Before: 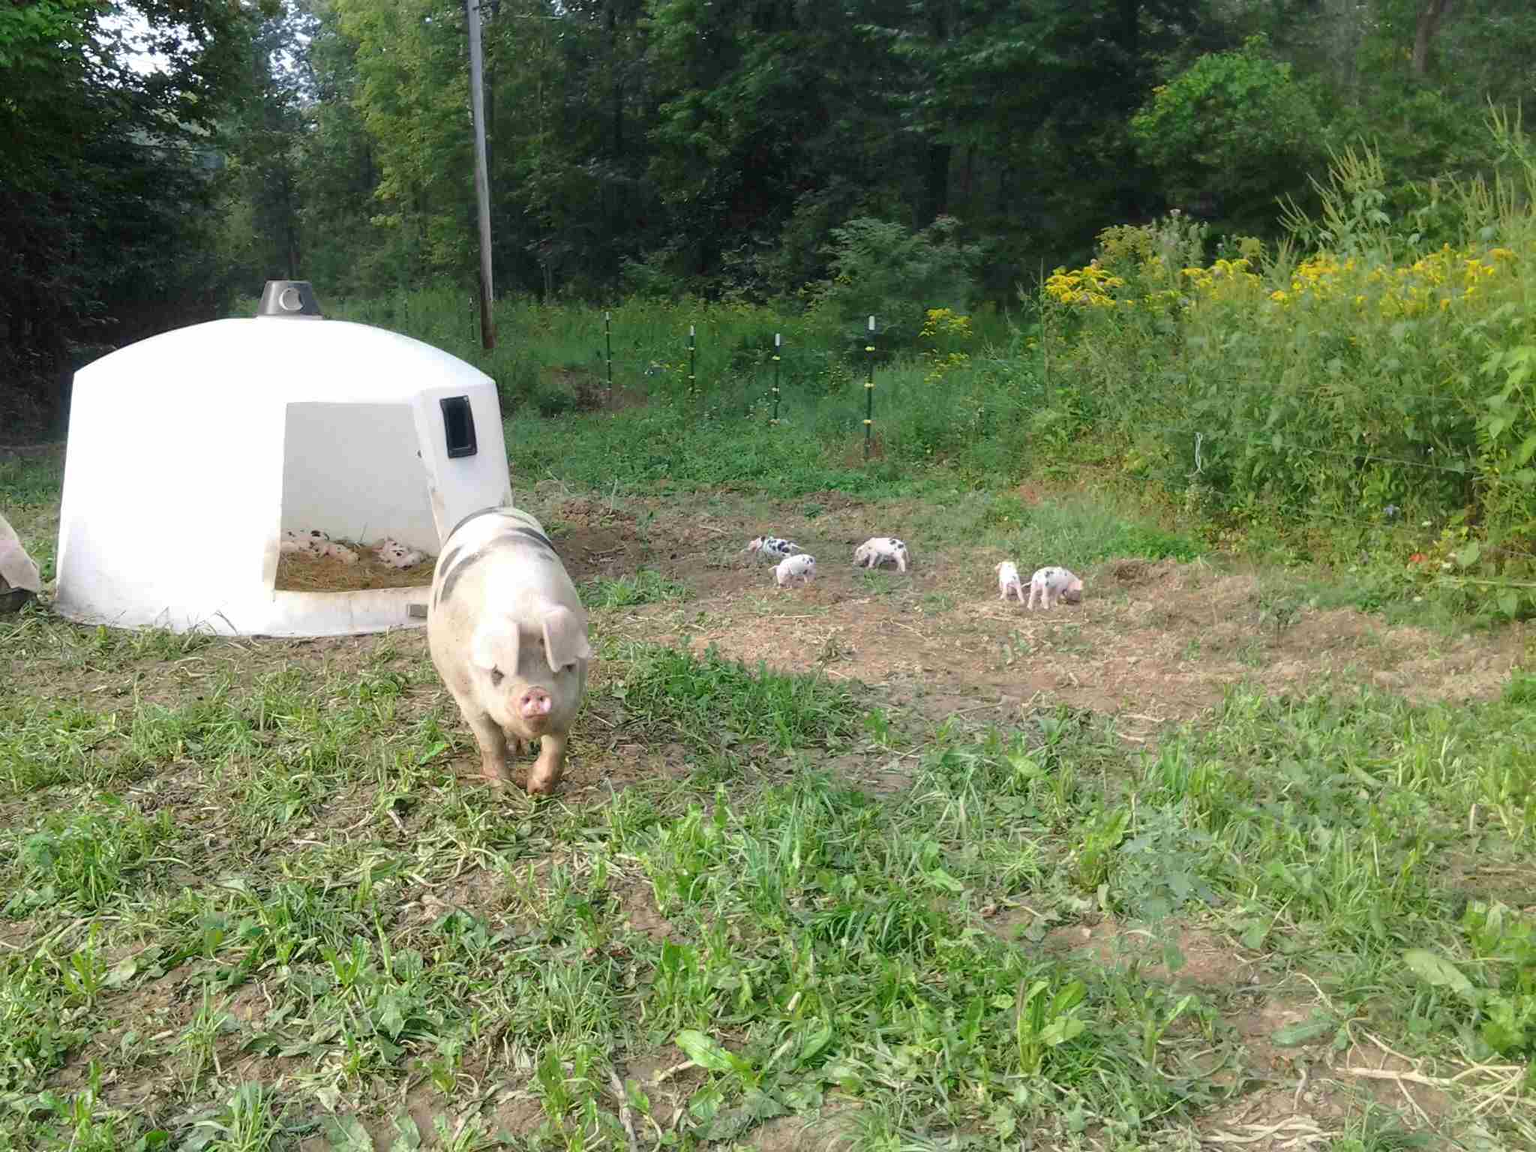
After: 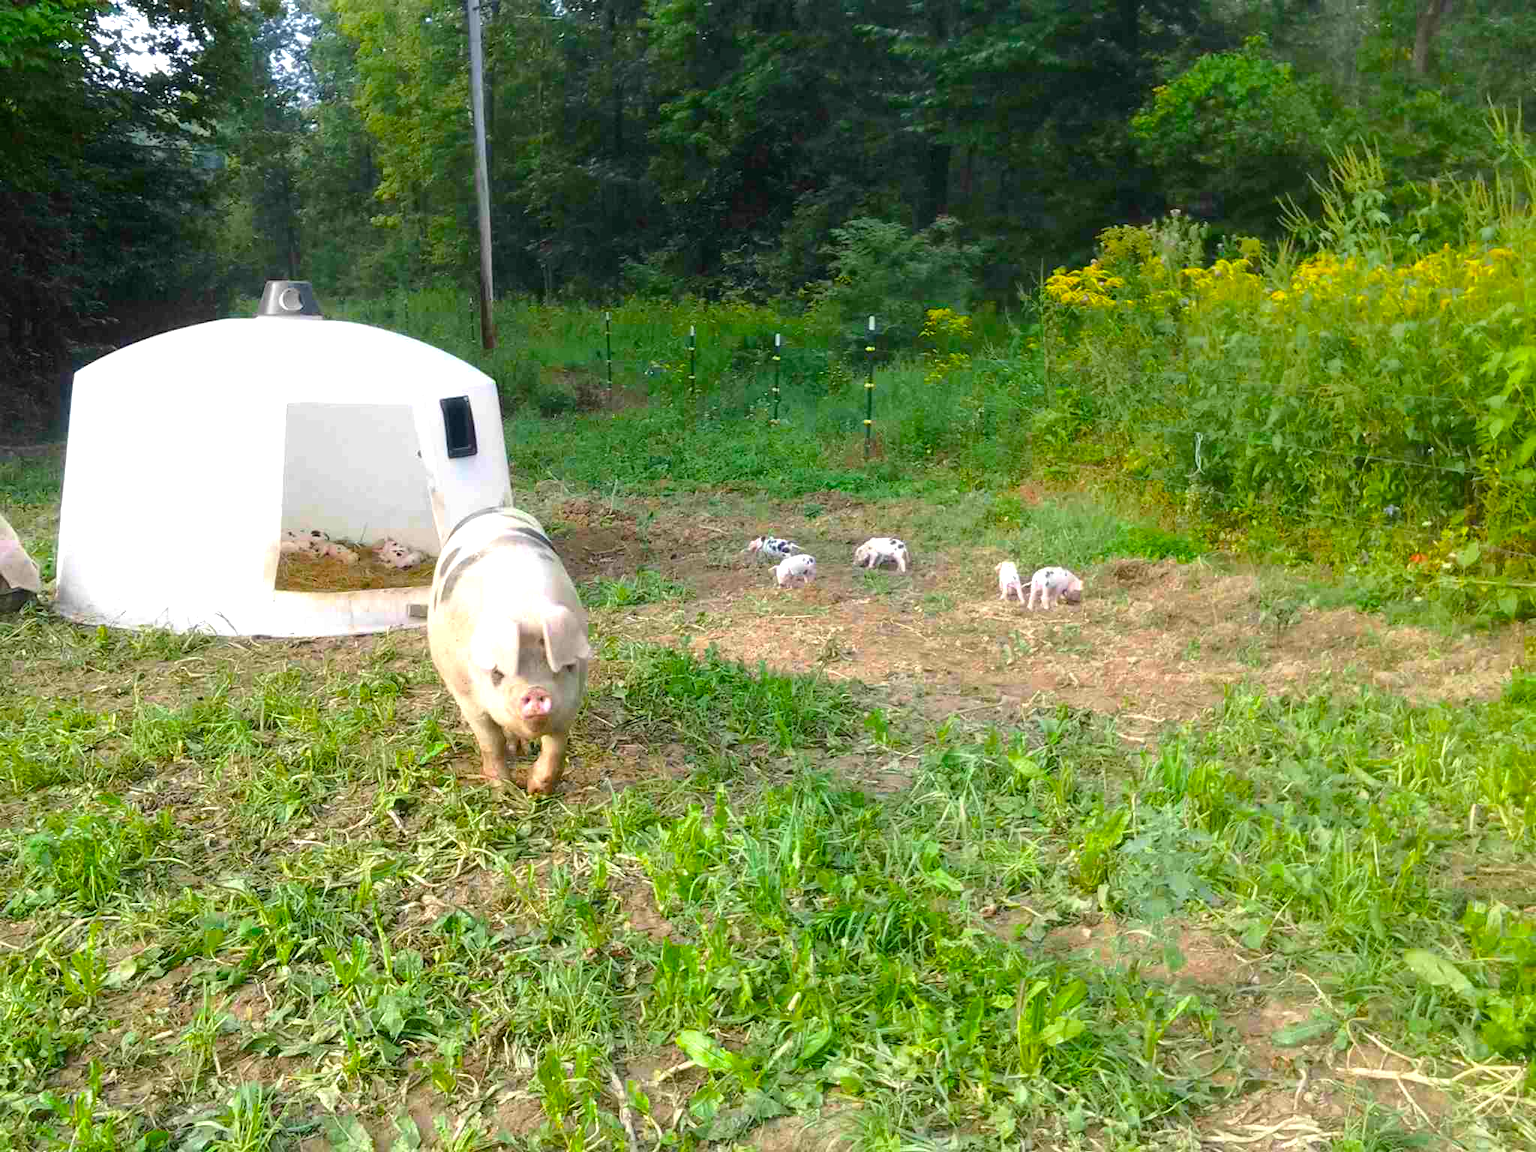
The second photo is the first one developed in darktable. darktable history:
color balance rgb: perceptual saturation grading › global saturation 36%, perceptual brilliance grading › global brilliance 10%, global vibrance 20%
tone curve: color space Lab, independent channels, preserve colors none
tone equalizer: on, module defaults
